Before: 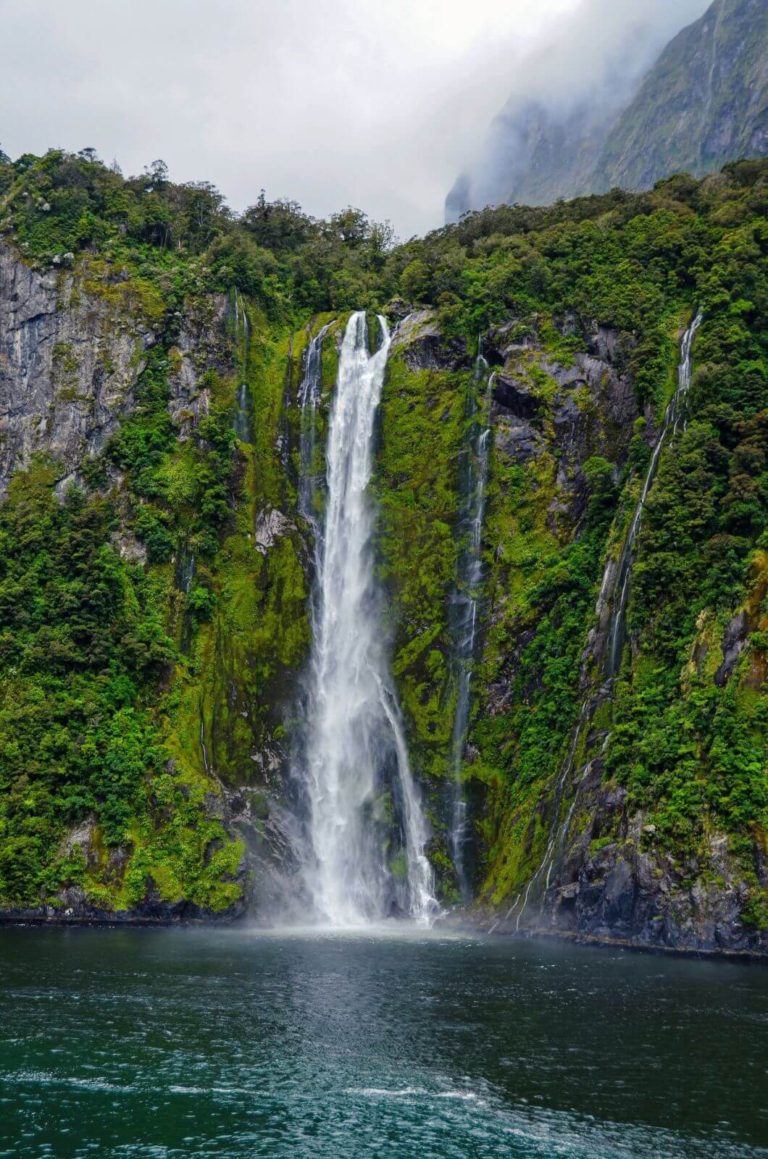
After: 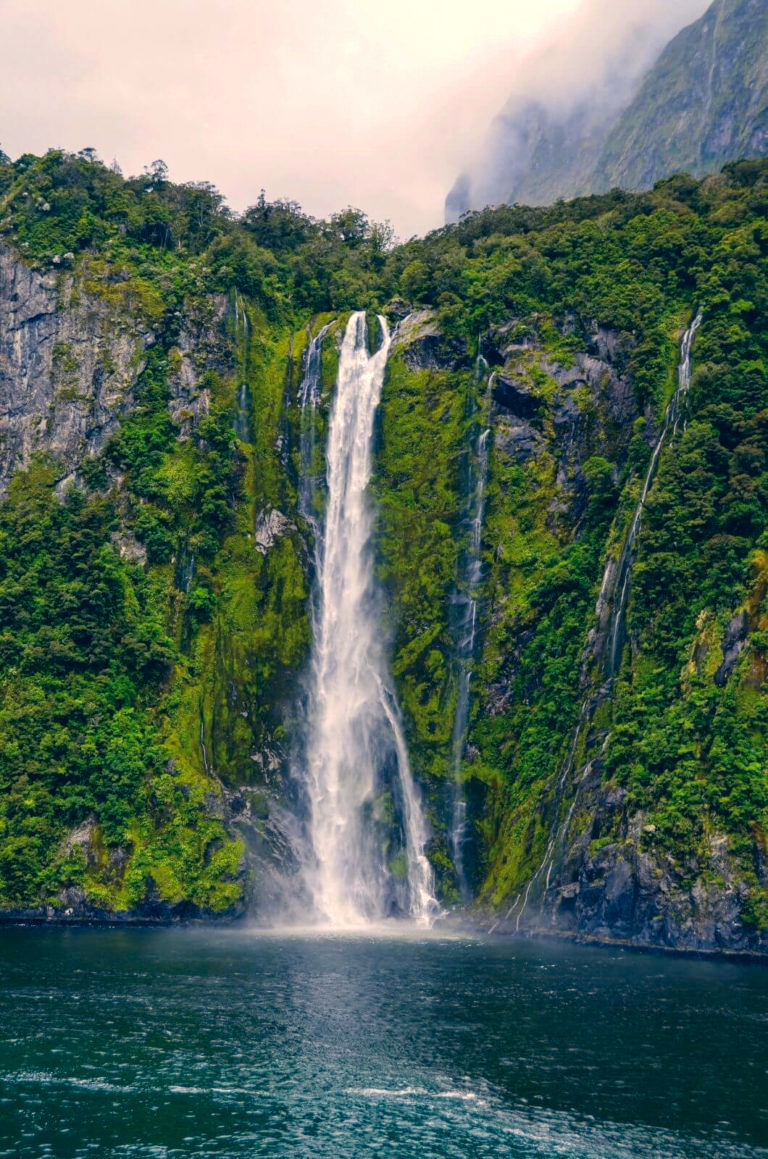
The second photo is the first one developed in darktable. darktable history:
color correction: highlights a* 10.27, highlights b* 14.76, shadows a* -9.77, shadows b* -14.9
levels: levels [0, 0.474, 0.947]
